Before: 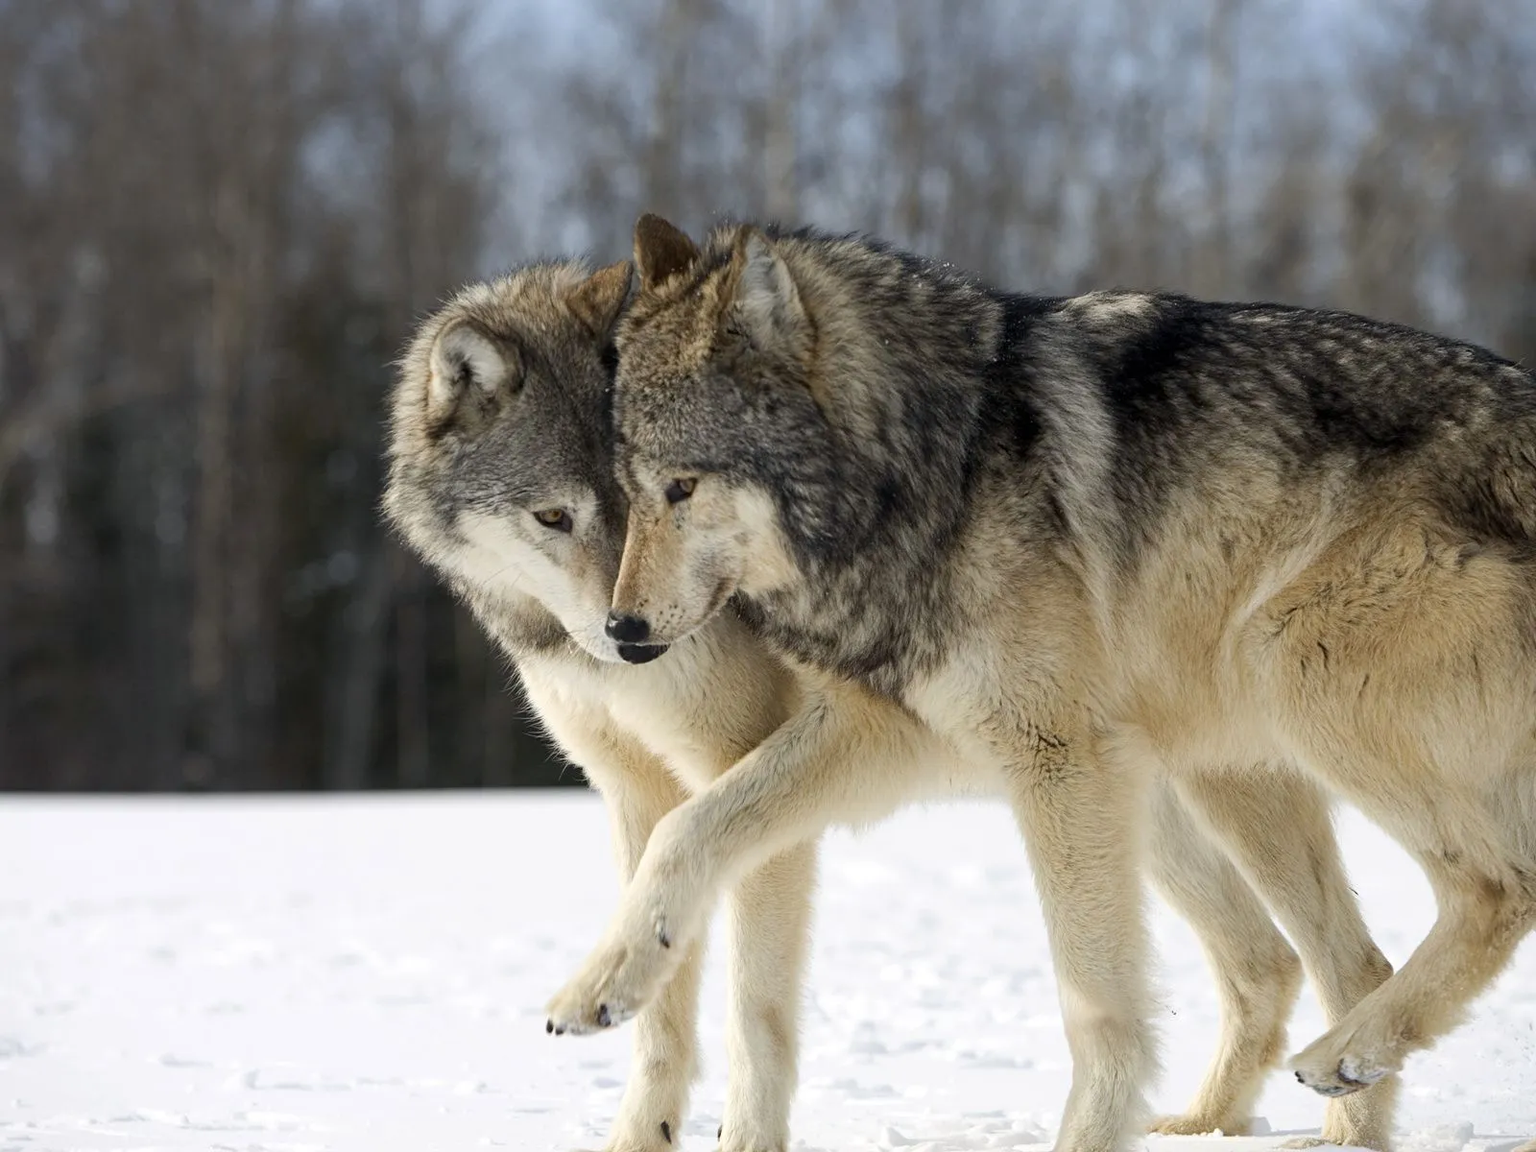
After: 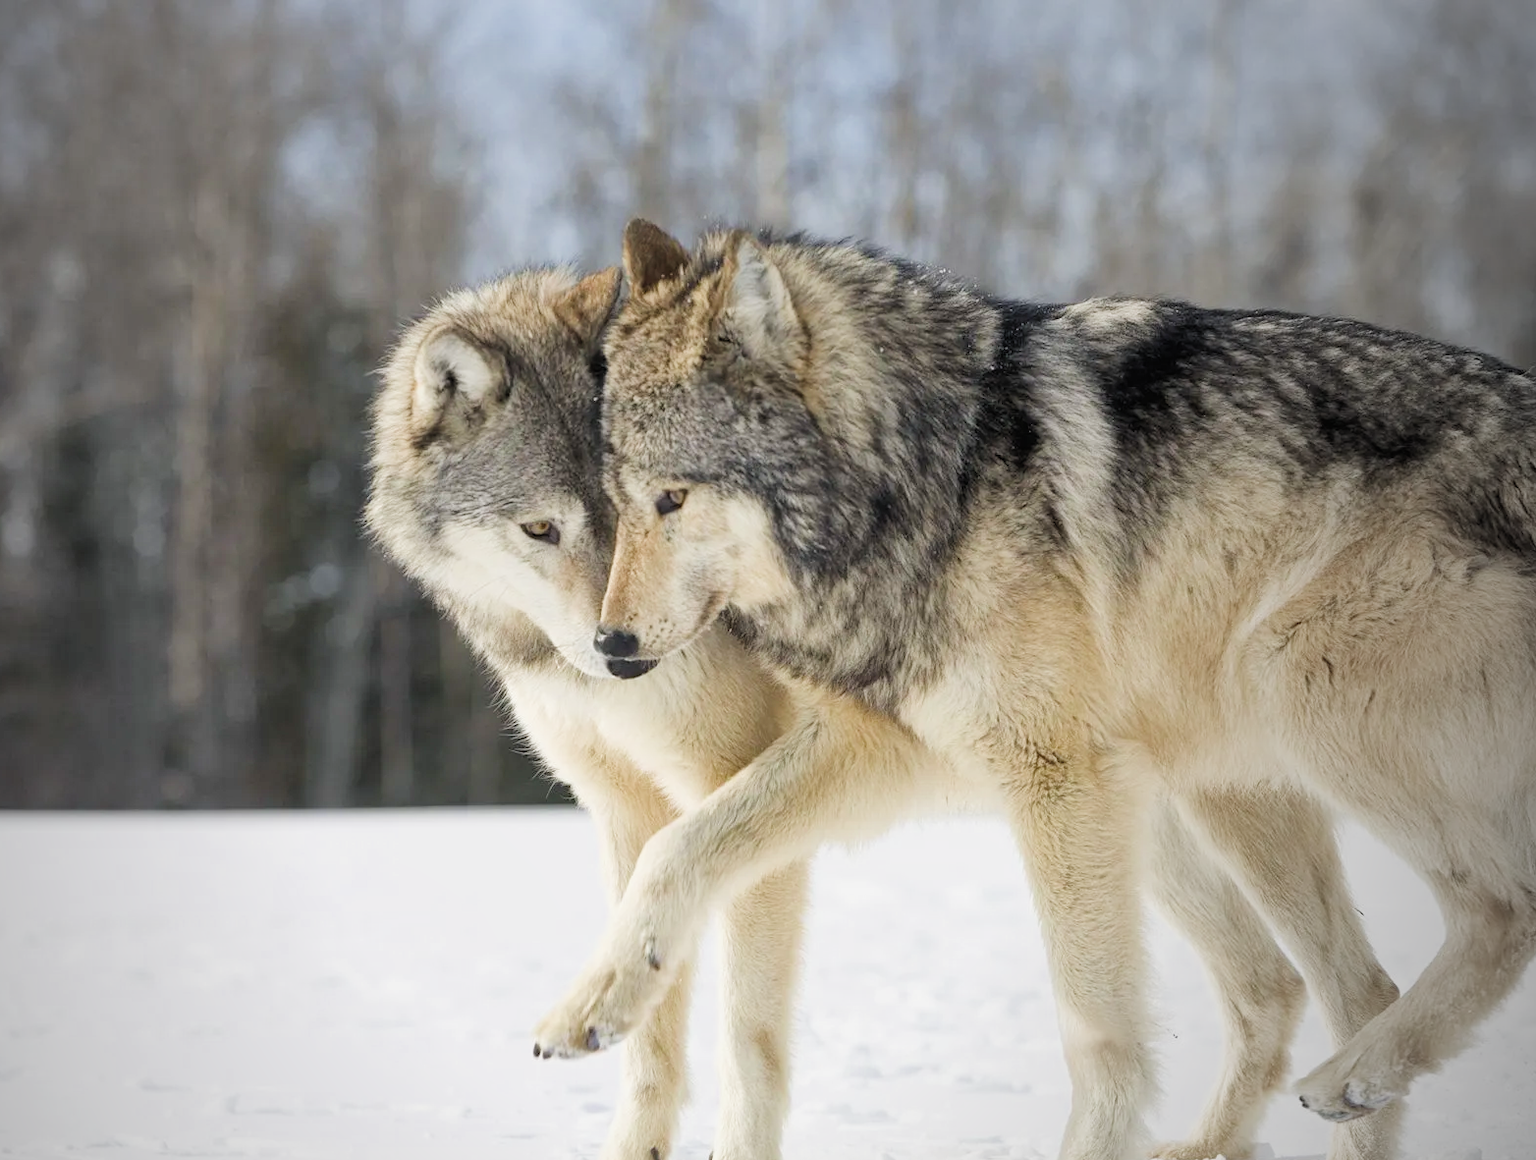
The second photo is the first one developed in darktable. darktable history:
shadows and highlights: on, module defaults
vignetting: fall-off start 72.75%, fall-off radius 106.93%, brightness -0.617, saturation -0.674, center (-0.124, -0.004), width/height ratio 0.736
filmic rgb: black relative exposure -8.52 EV, white relative exposure 5.53 EV, hardness 3.36, contrast 1.02, add noise in highlights 0, color science v3 (2019), use custom middle-gray values true, contrast in highlights soft
exposure: black level correction -0.002, exposure 1.353 EV, compensate highlight preservation false
crop and rotate: left 1.713%, right 0.505%, bottom 1.482%
